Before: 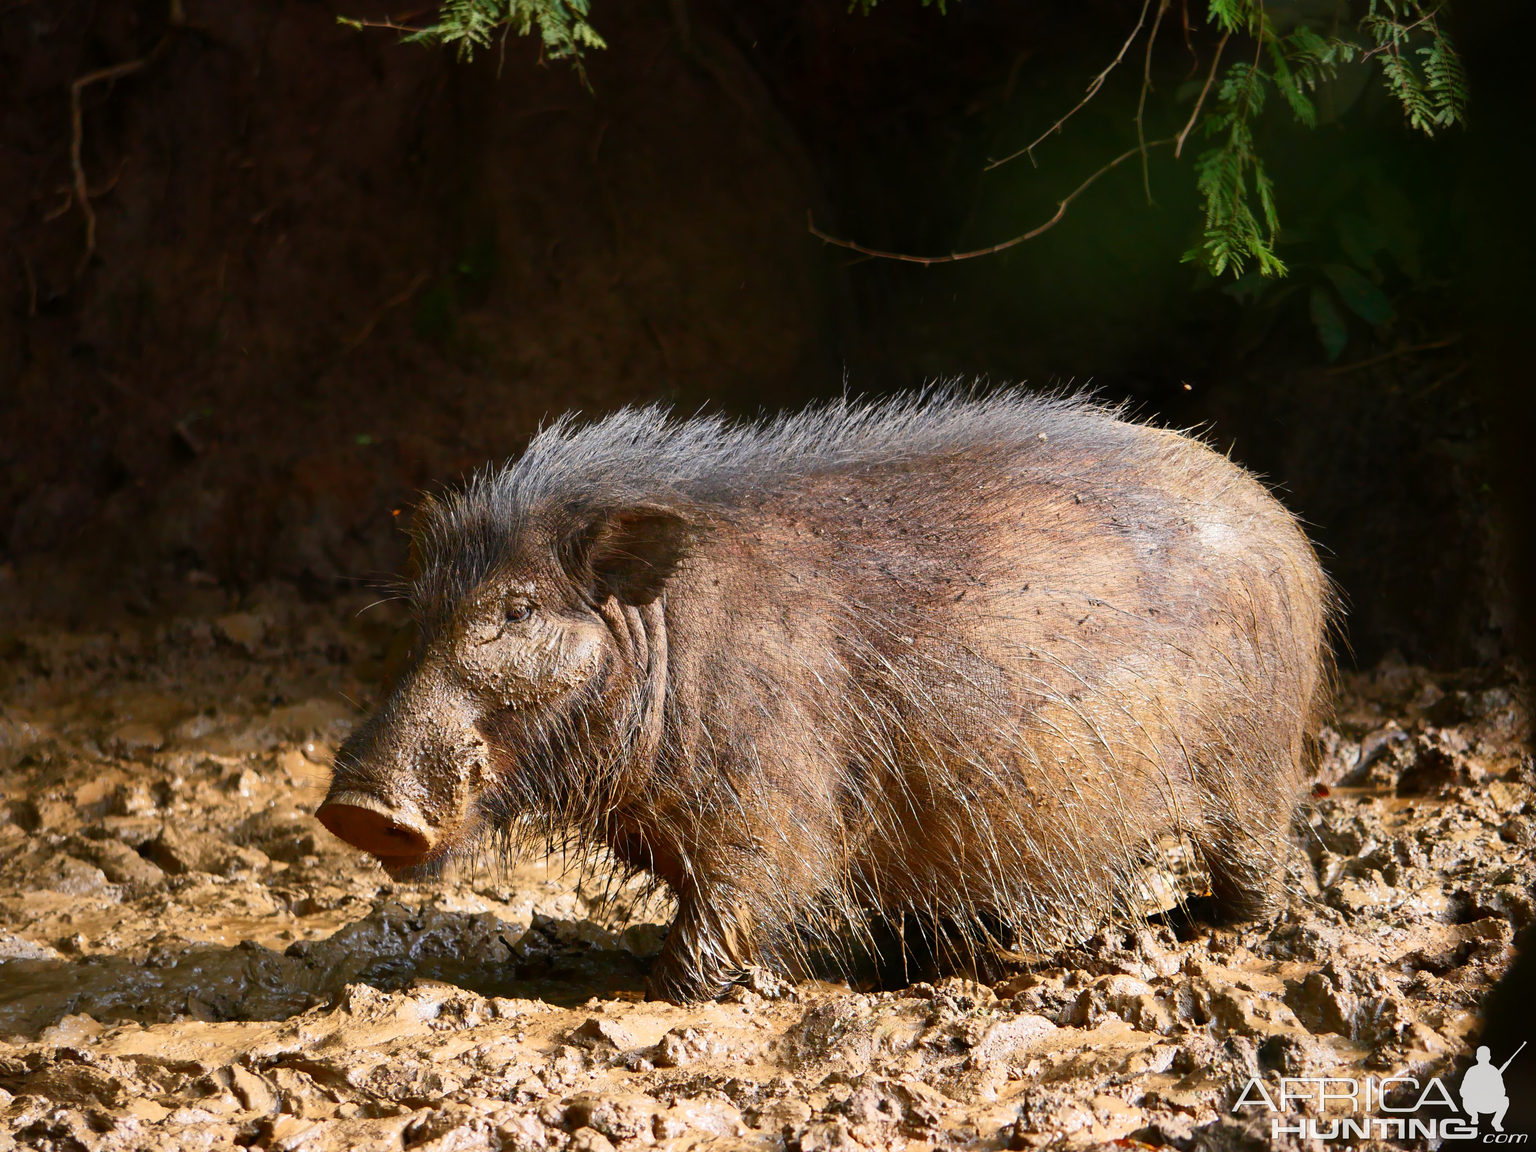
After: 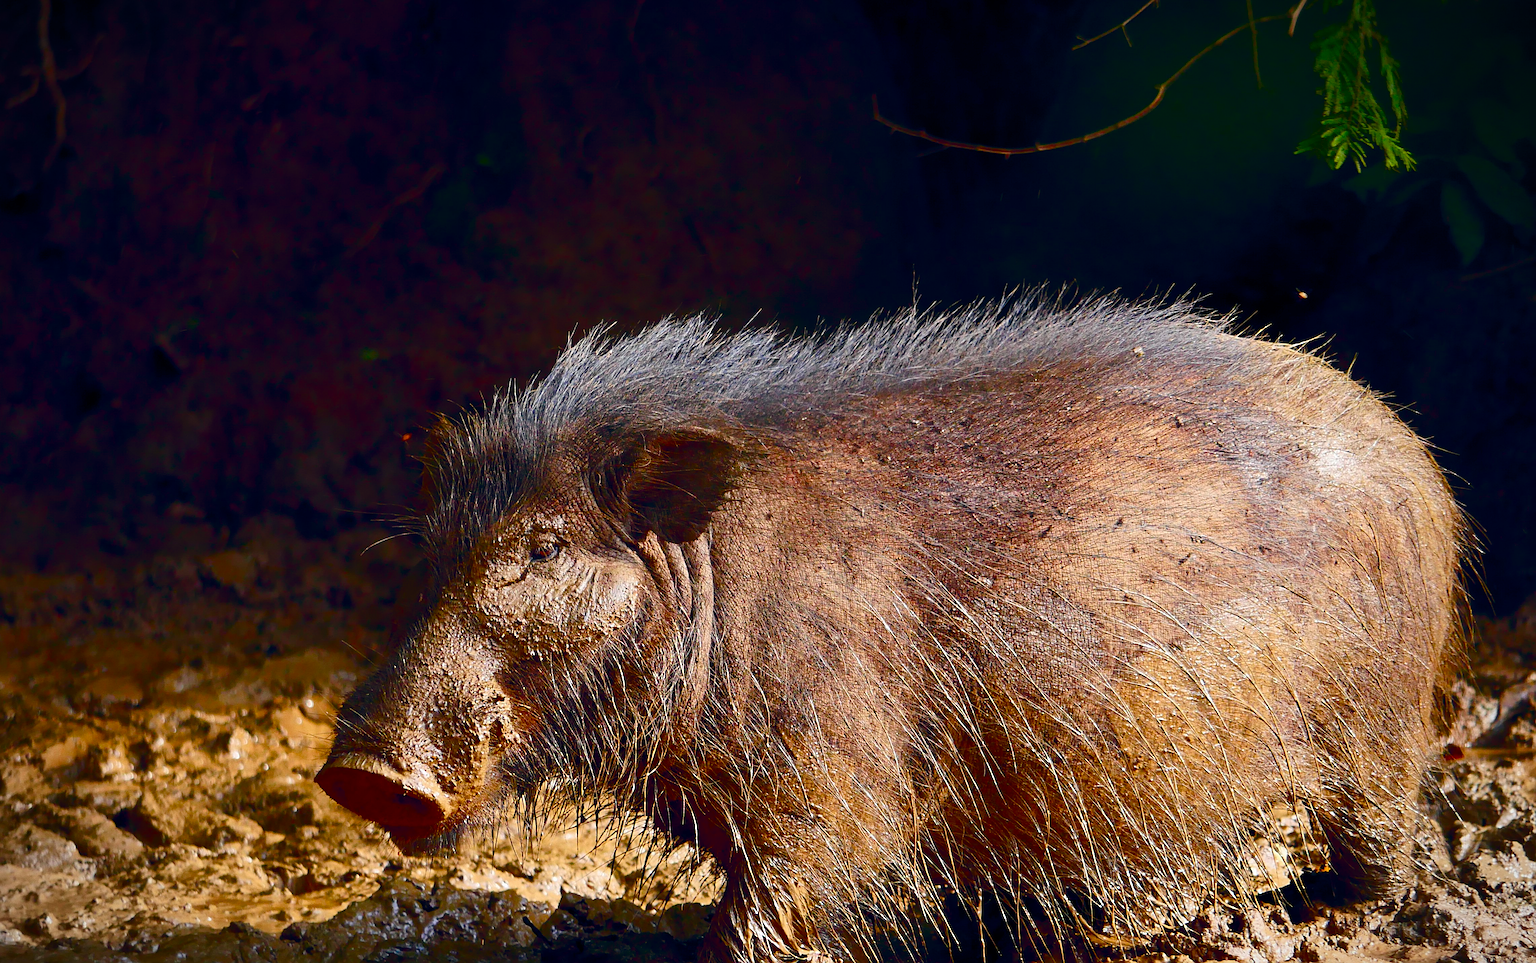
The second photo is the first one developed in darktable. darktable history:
color balance rgb: global offset › chroma 0.132%, global offset › hue 253.6°, perceptual saturation grading › global saturation 20%, perceptual saturation grading › highlights -25.269%, perceptual saturation grading › shadows 49.328%, perceptual brilliance grading › global brilliance 2.709%, perceptual brilliance grading › highlights -3.155%, perceptual brilliance grading › shadows 3.146%, global vibrance 30.914%
crop and rotate: left 2.462%, top 11.047%, right 9.241%, bottom 15.129%
sharpen: radius 2.759
contrast brightness saturation: contrast 0.065, brightness -0.132, saturation 0.055
vignetting: fall-off start 99.64%, width/height ratio 1.325
